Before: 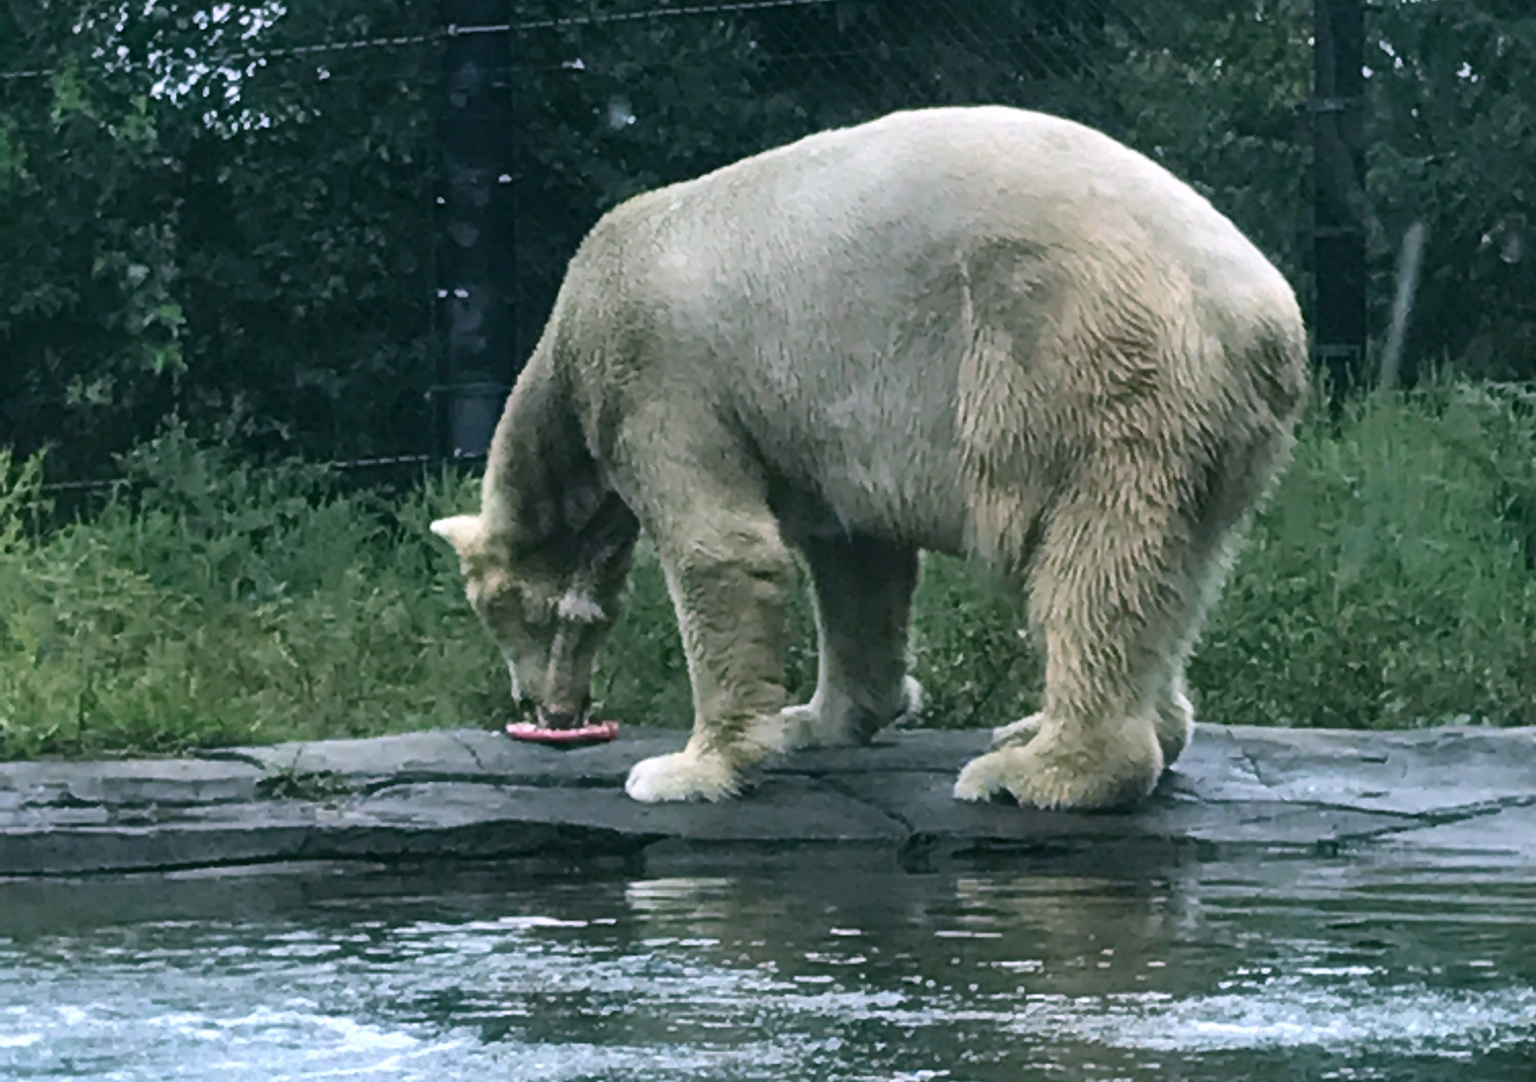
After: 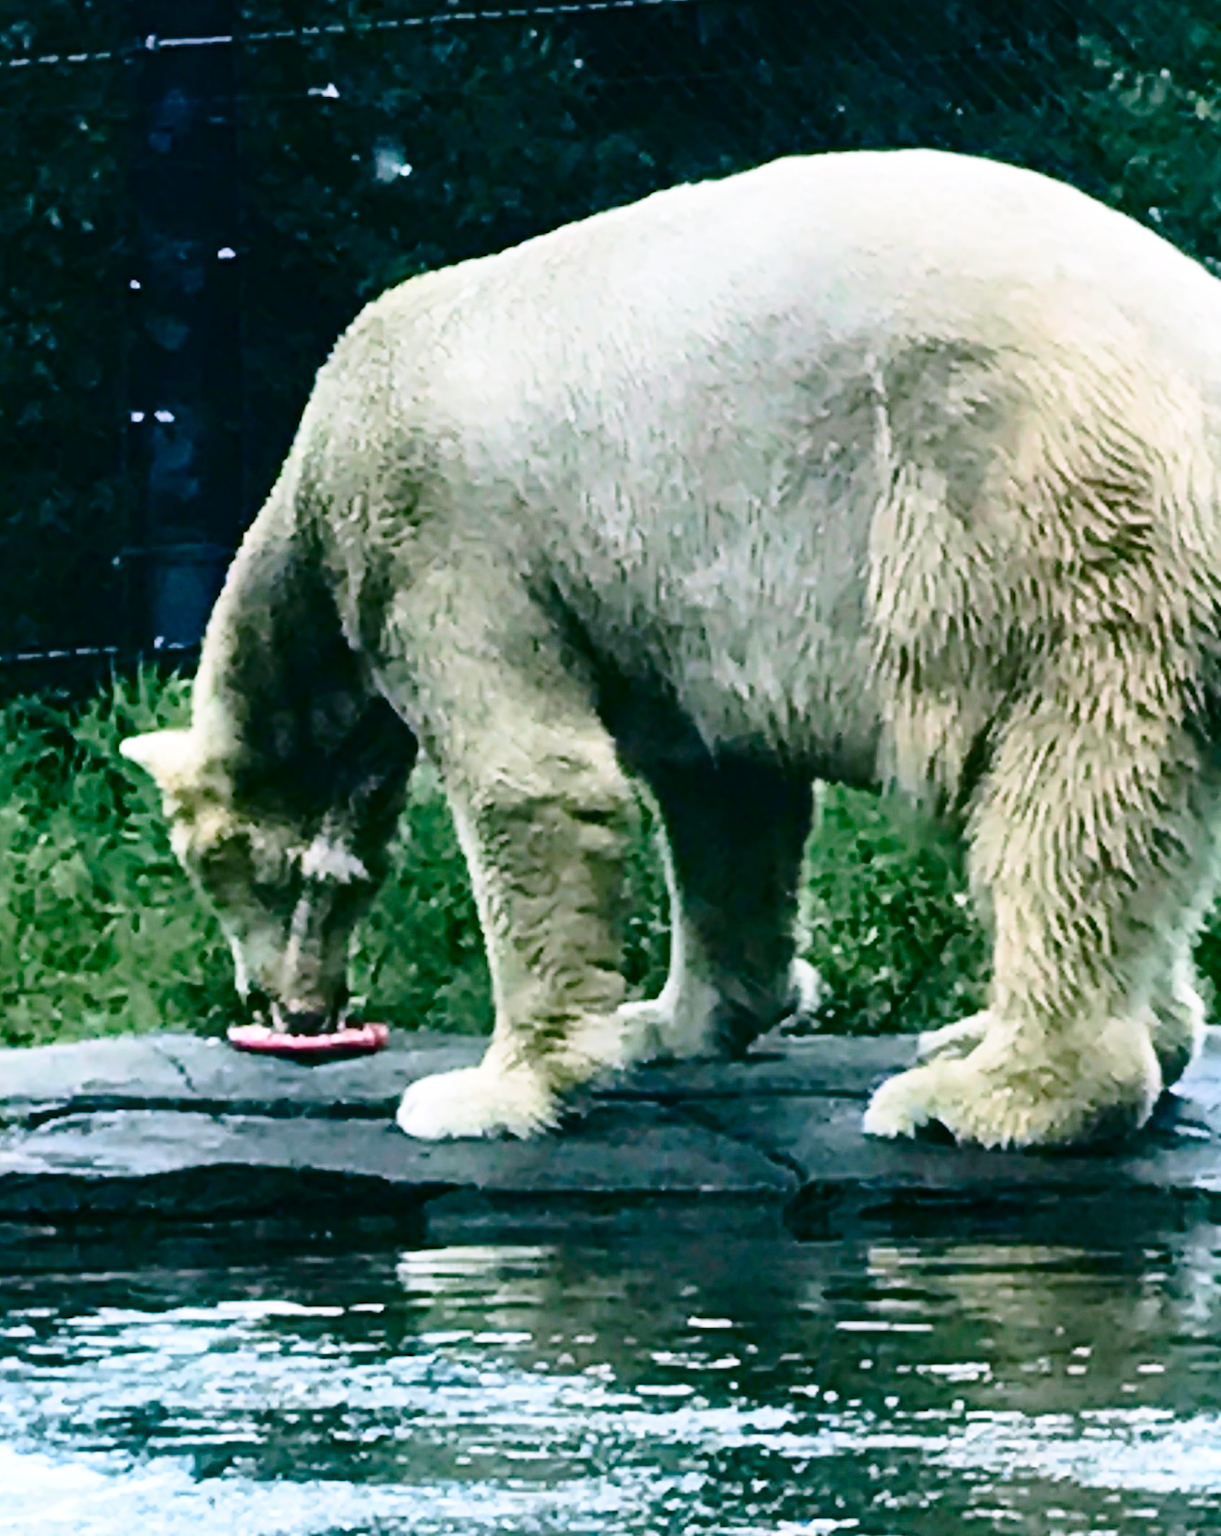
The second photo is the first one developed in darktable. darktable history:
contrast brightness saturation: contrast 0.208, brightness -0.107, saturation 0.208
base curve: curves: ch0 [(0, 0) (0.028, 0.03) (0.121, 0.232) (0.46, 0.748) (0.859, 0.968) (1, 1)], preserve colors none
crop and rotate: left 22.513%, right 21.435%
color correction: highlights b* 0.036, saturation 1.14
